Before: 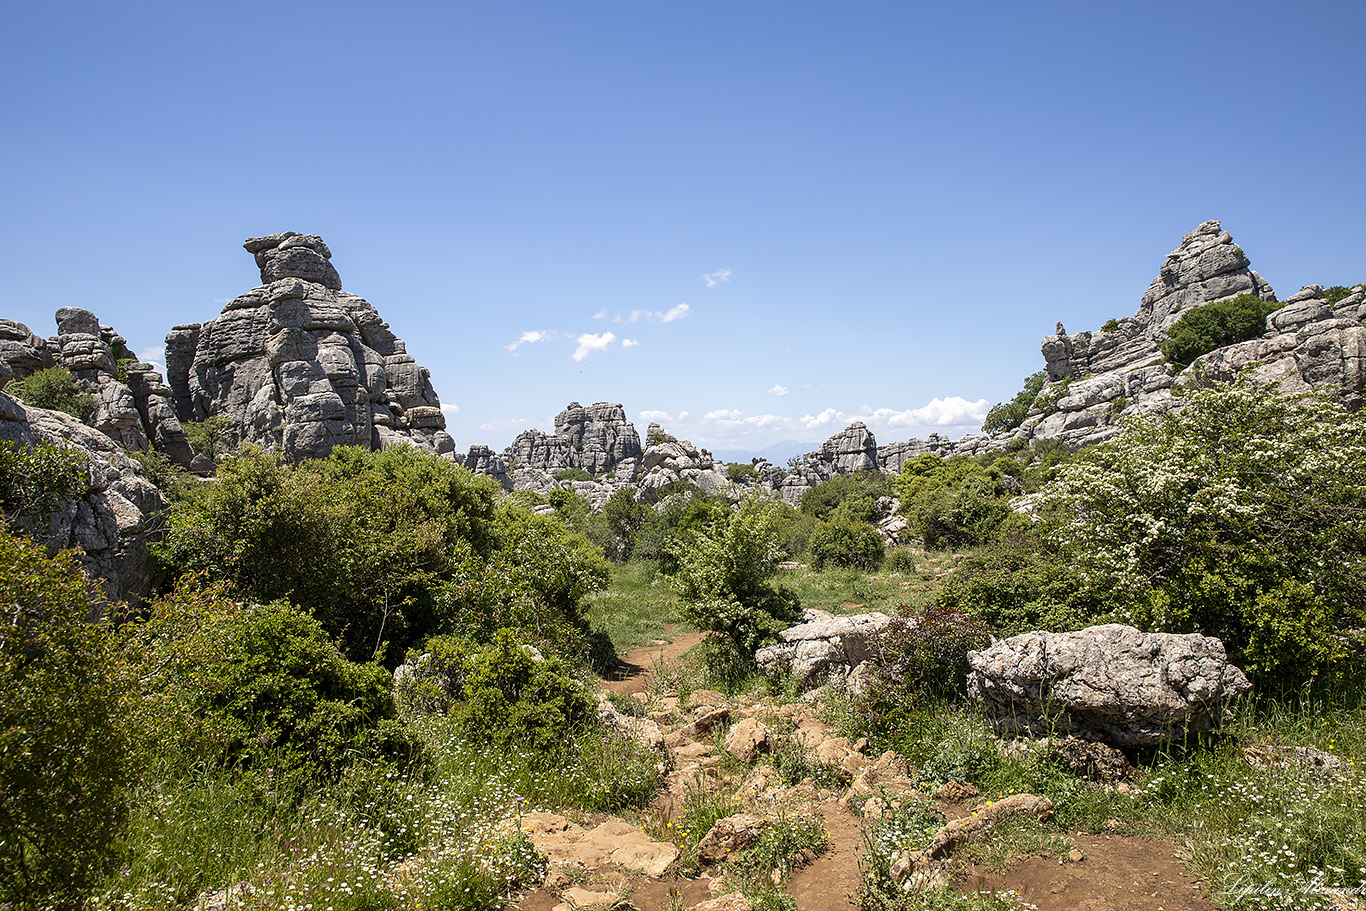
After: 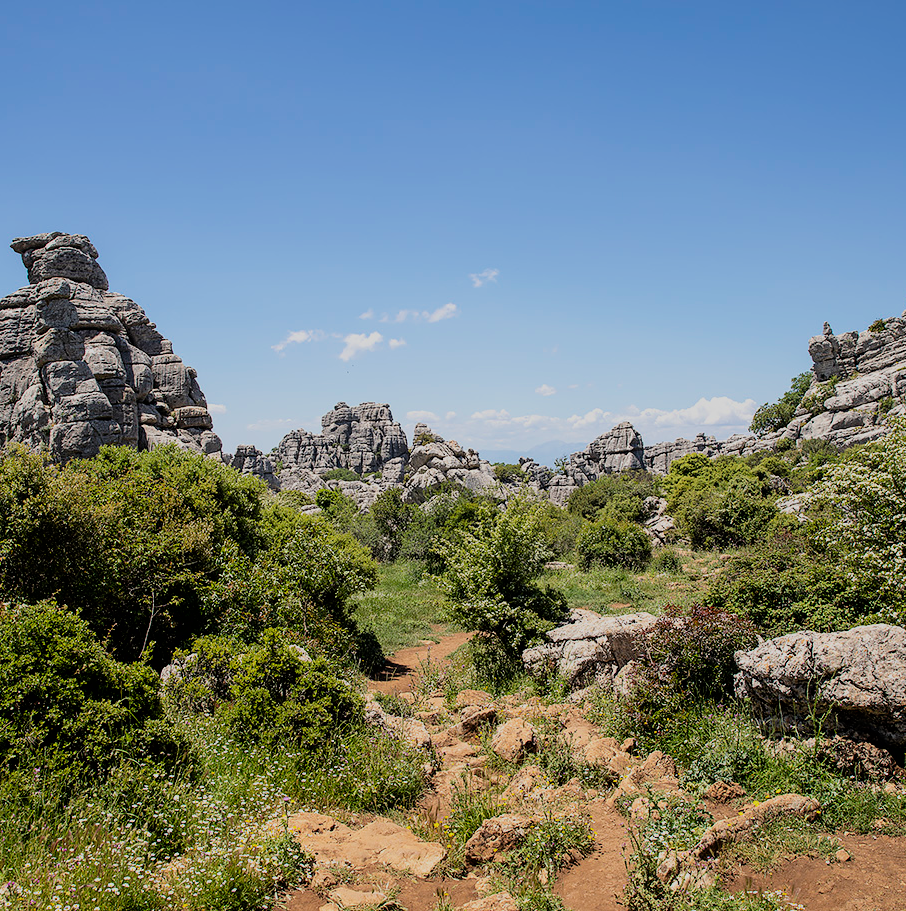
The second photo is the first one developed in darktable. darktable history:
filmic rgb: black relative exposure -8.41 EV, white relative exposure 4.68 EV, hardness 3.81, color science v6 (2022)
crop: left 17.129%, right 16.484%
